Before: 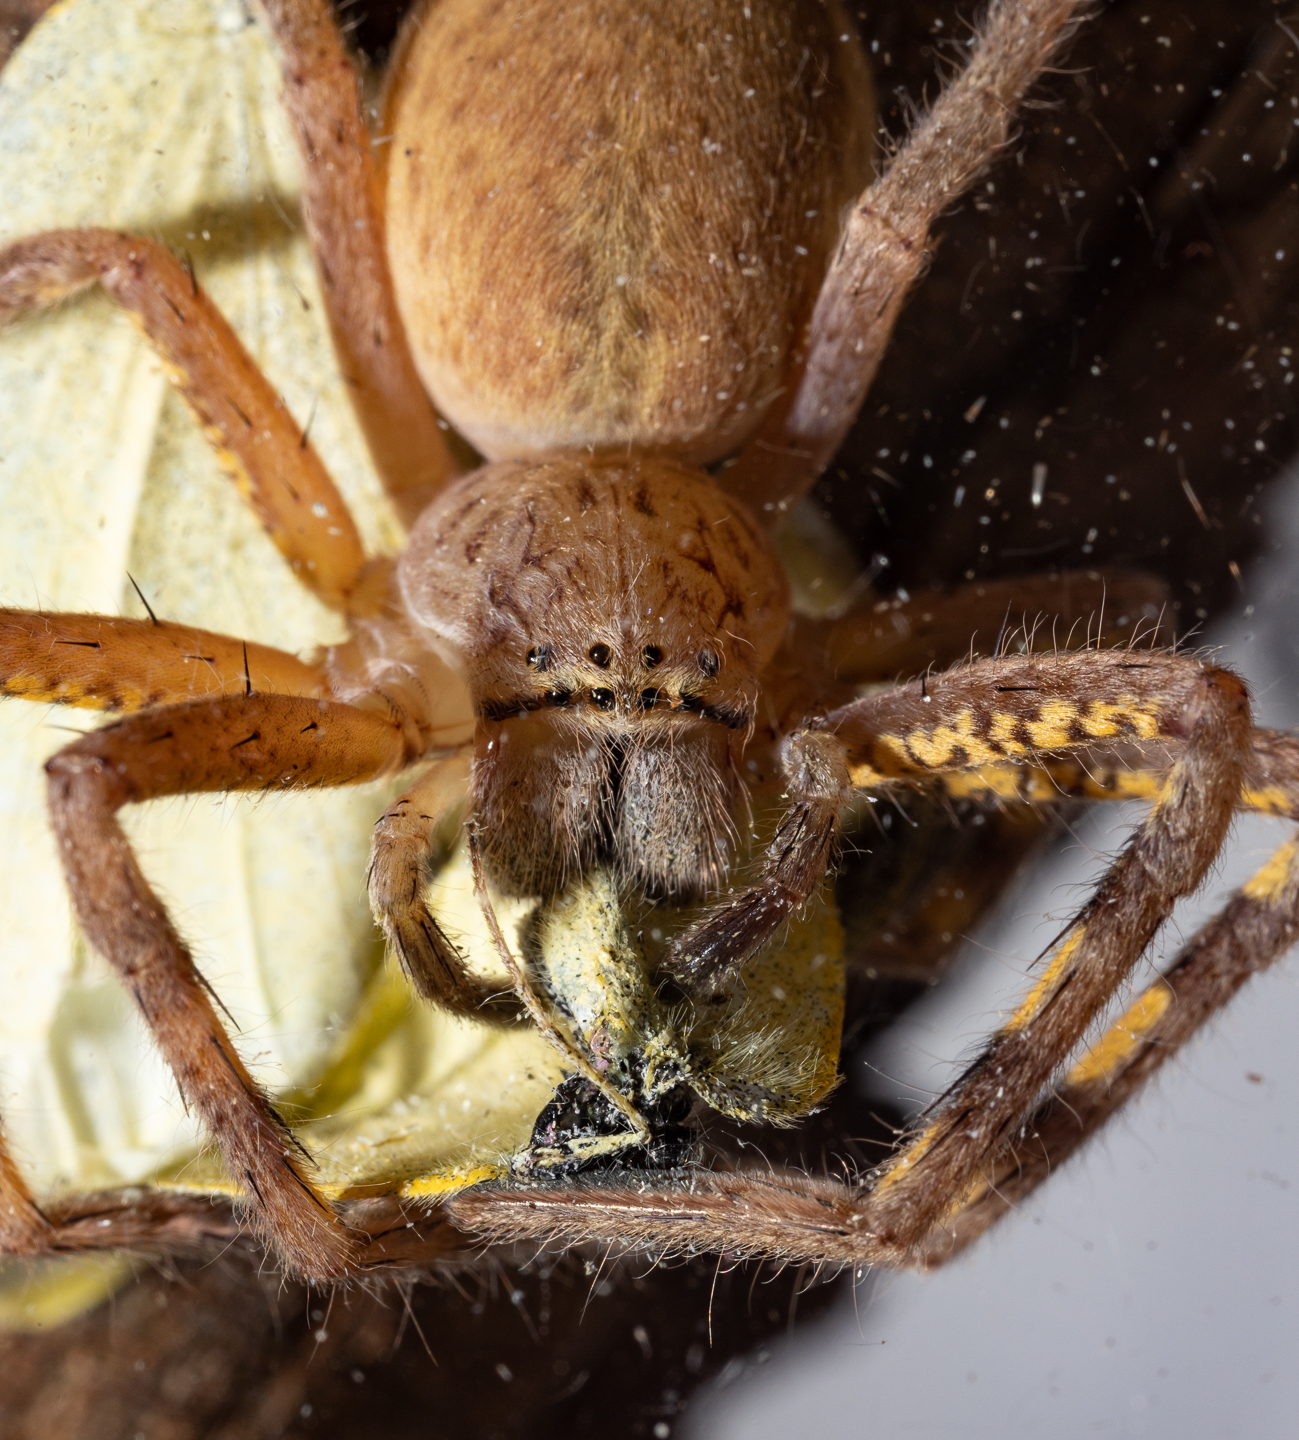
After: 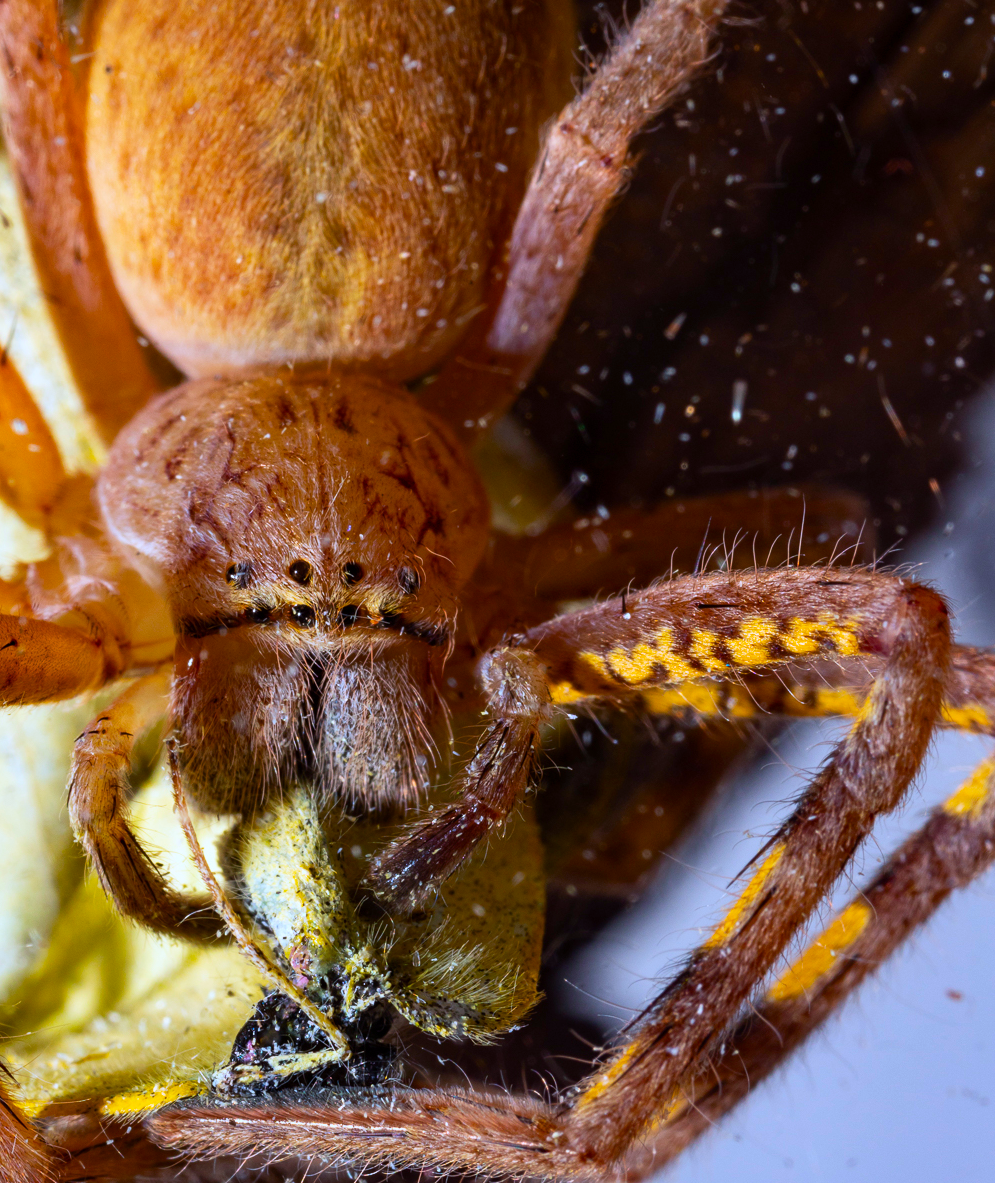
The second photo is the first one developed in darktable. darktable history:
contrast brightness saturation: contrast 0.09, saturation 0.28
color calibration: illuminant as shot in camera, x 0.37, y 0.382, temperature 4313.32 K
crop: left 23.095%, top 5.827%, bottom 11.854%
color balance rgb: linear chroma grading › global chroma 15%, perceptual saturation grading › global saturation 30%
